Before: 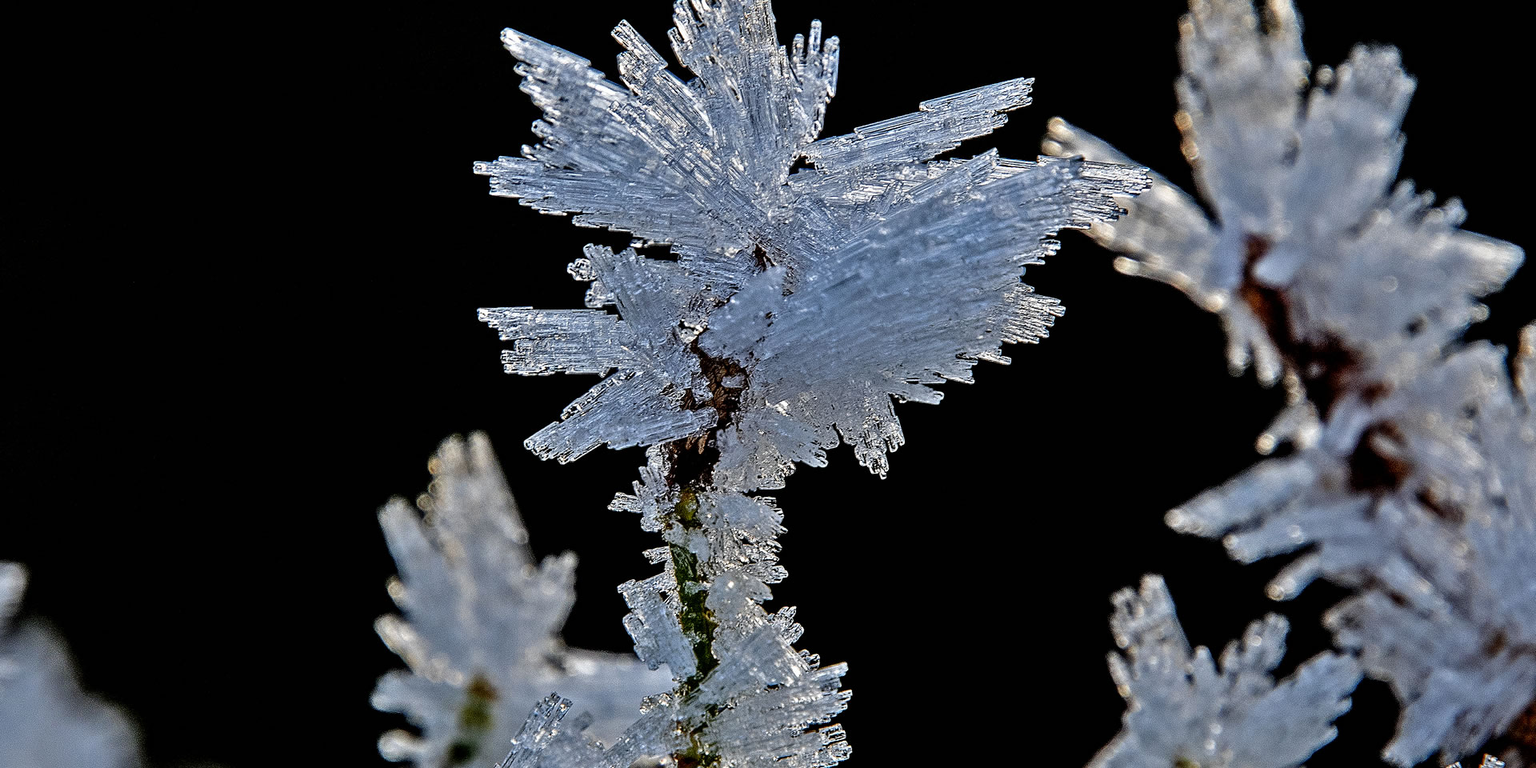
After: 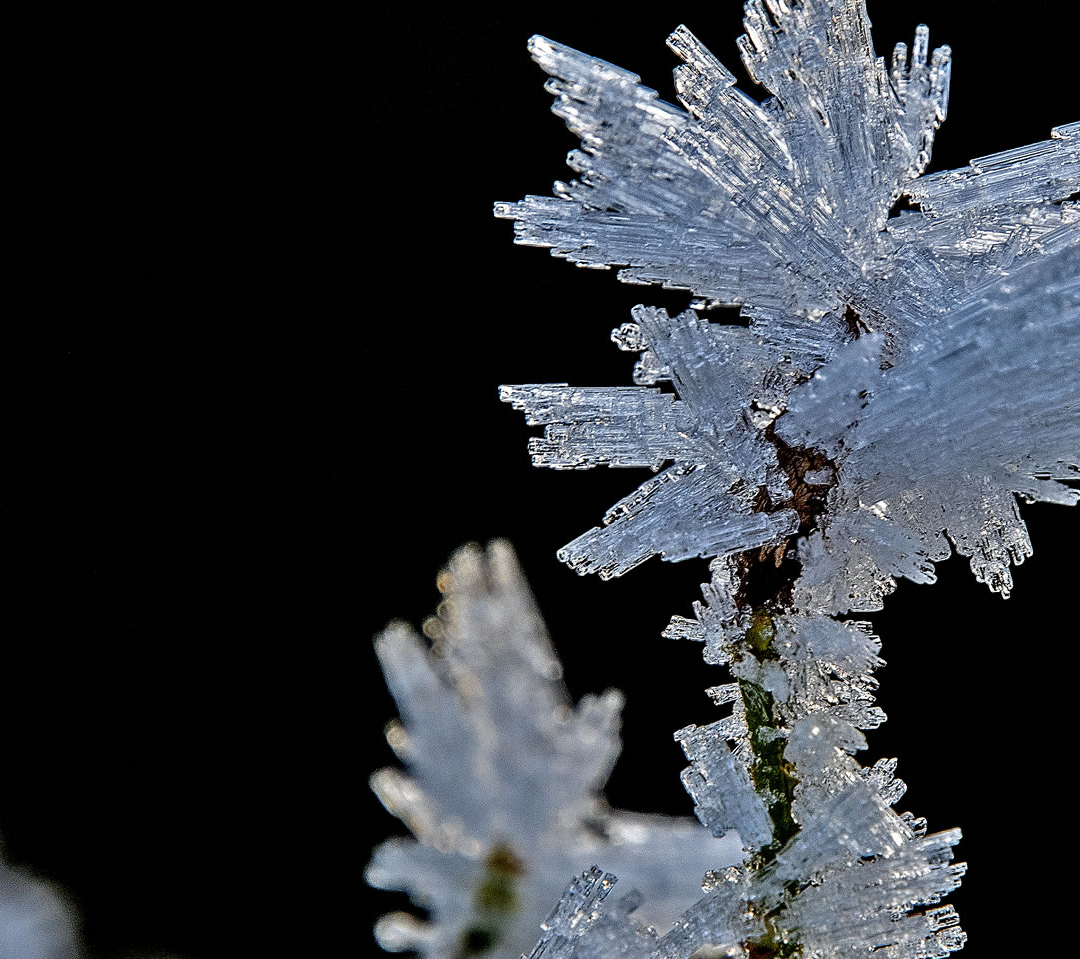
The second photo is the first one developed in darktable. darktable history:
crop: left 5.114%, right 38.589%
shadows and highlights: radius 125.46, shadows 21.19, highlights -21.19, low approximation 0.01
